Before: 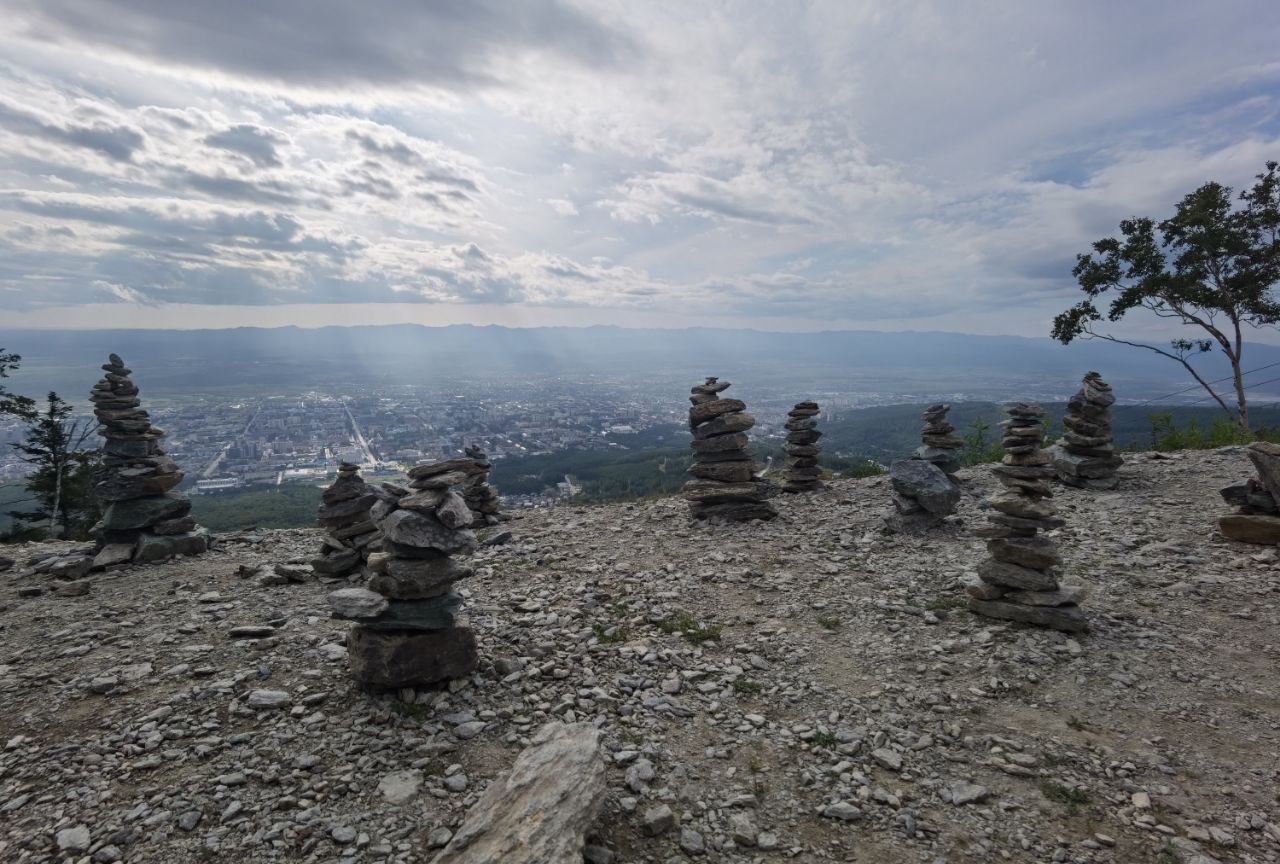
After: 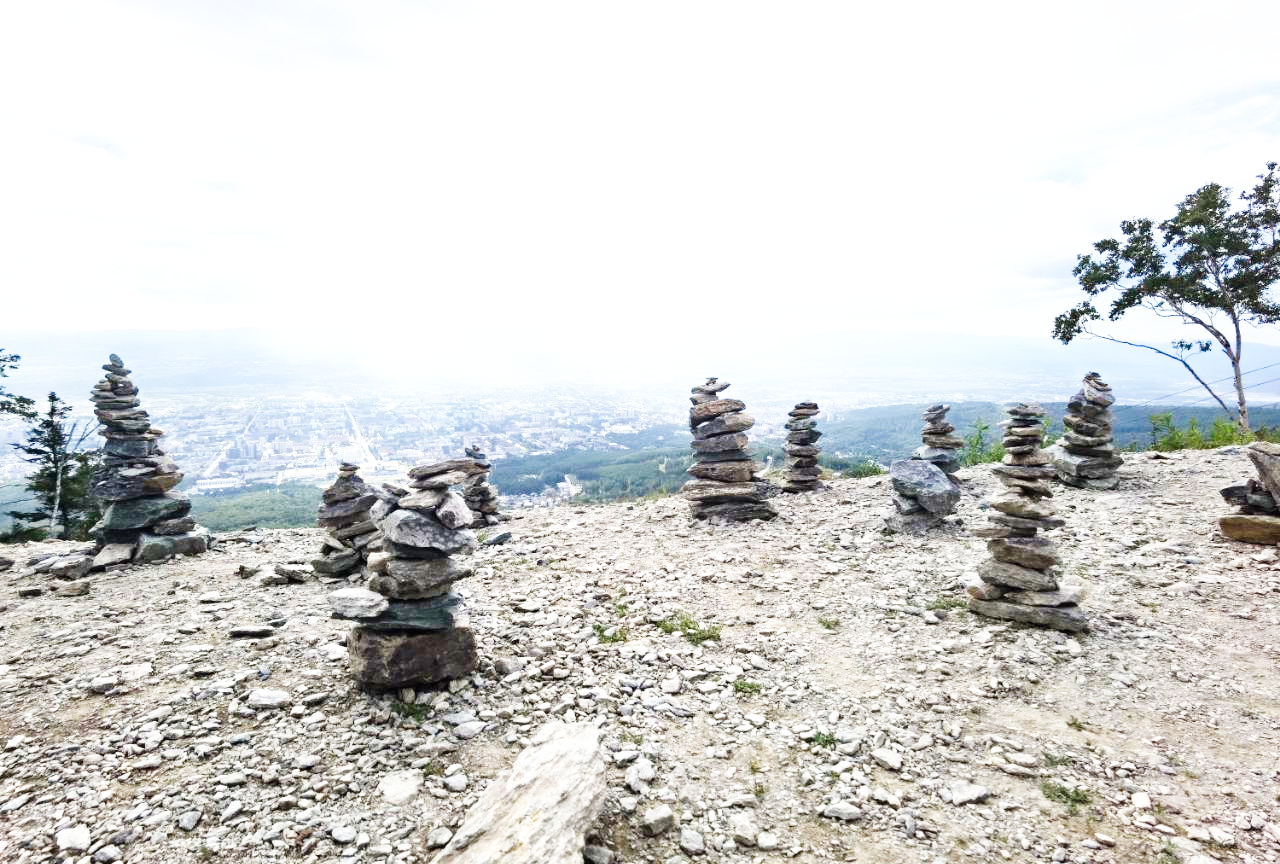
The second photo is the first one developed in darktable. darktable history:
base curve: curves: ch0 [(0, 0.003) (0.001, 0.002) (0.006, 0.004) (0.02, 0.022) (0.048, 0.086) (0.094, 0.234) (0.162, 0.431) (0.258, 0.629) (0.385, 0.8) (0.548, 0.918) (0.751, 0.988) (1, 1)], preserve colors none
exposure: black level correction 0.001, exposure 1.398 EV, compensate exposure bias true, compensate highlight preservation false
